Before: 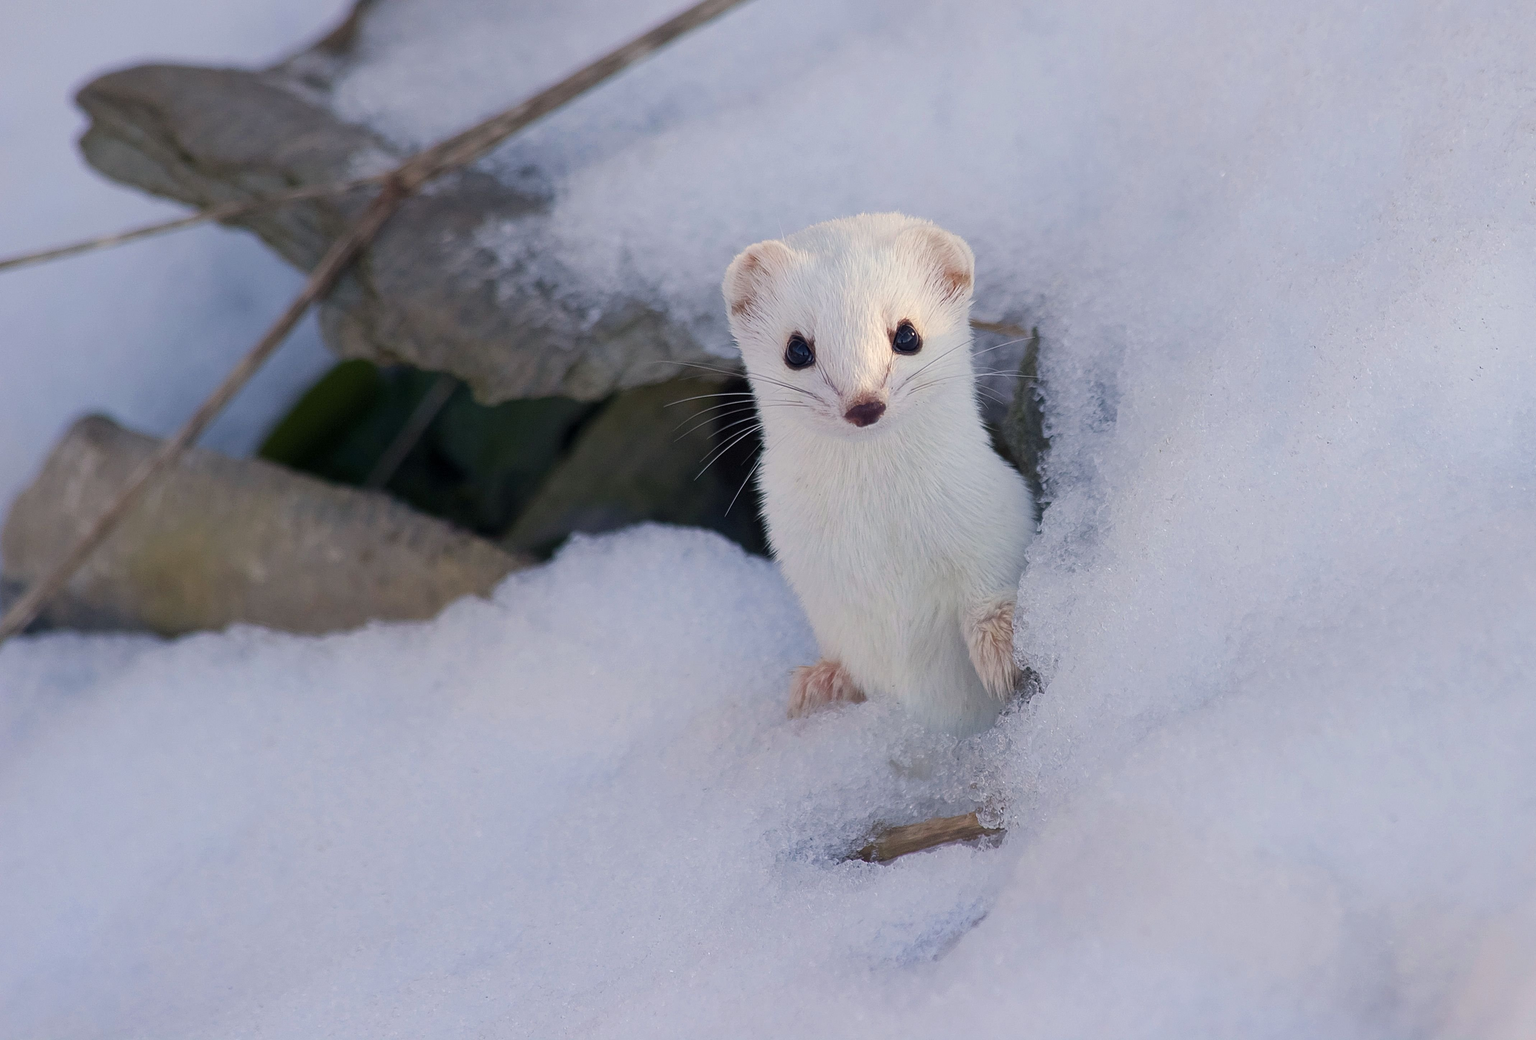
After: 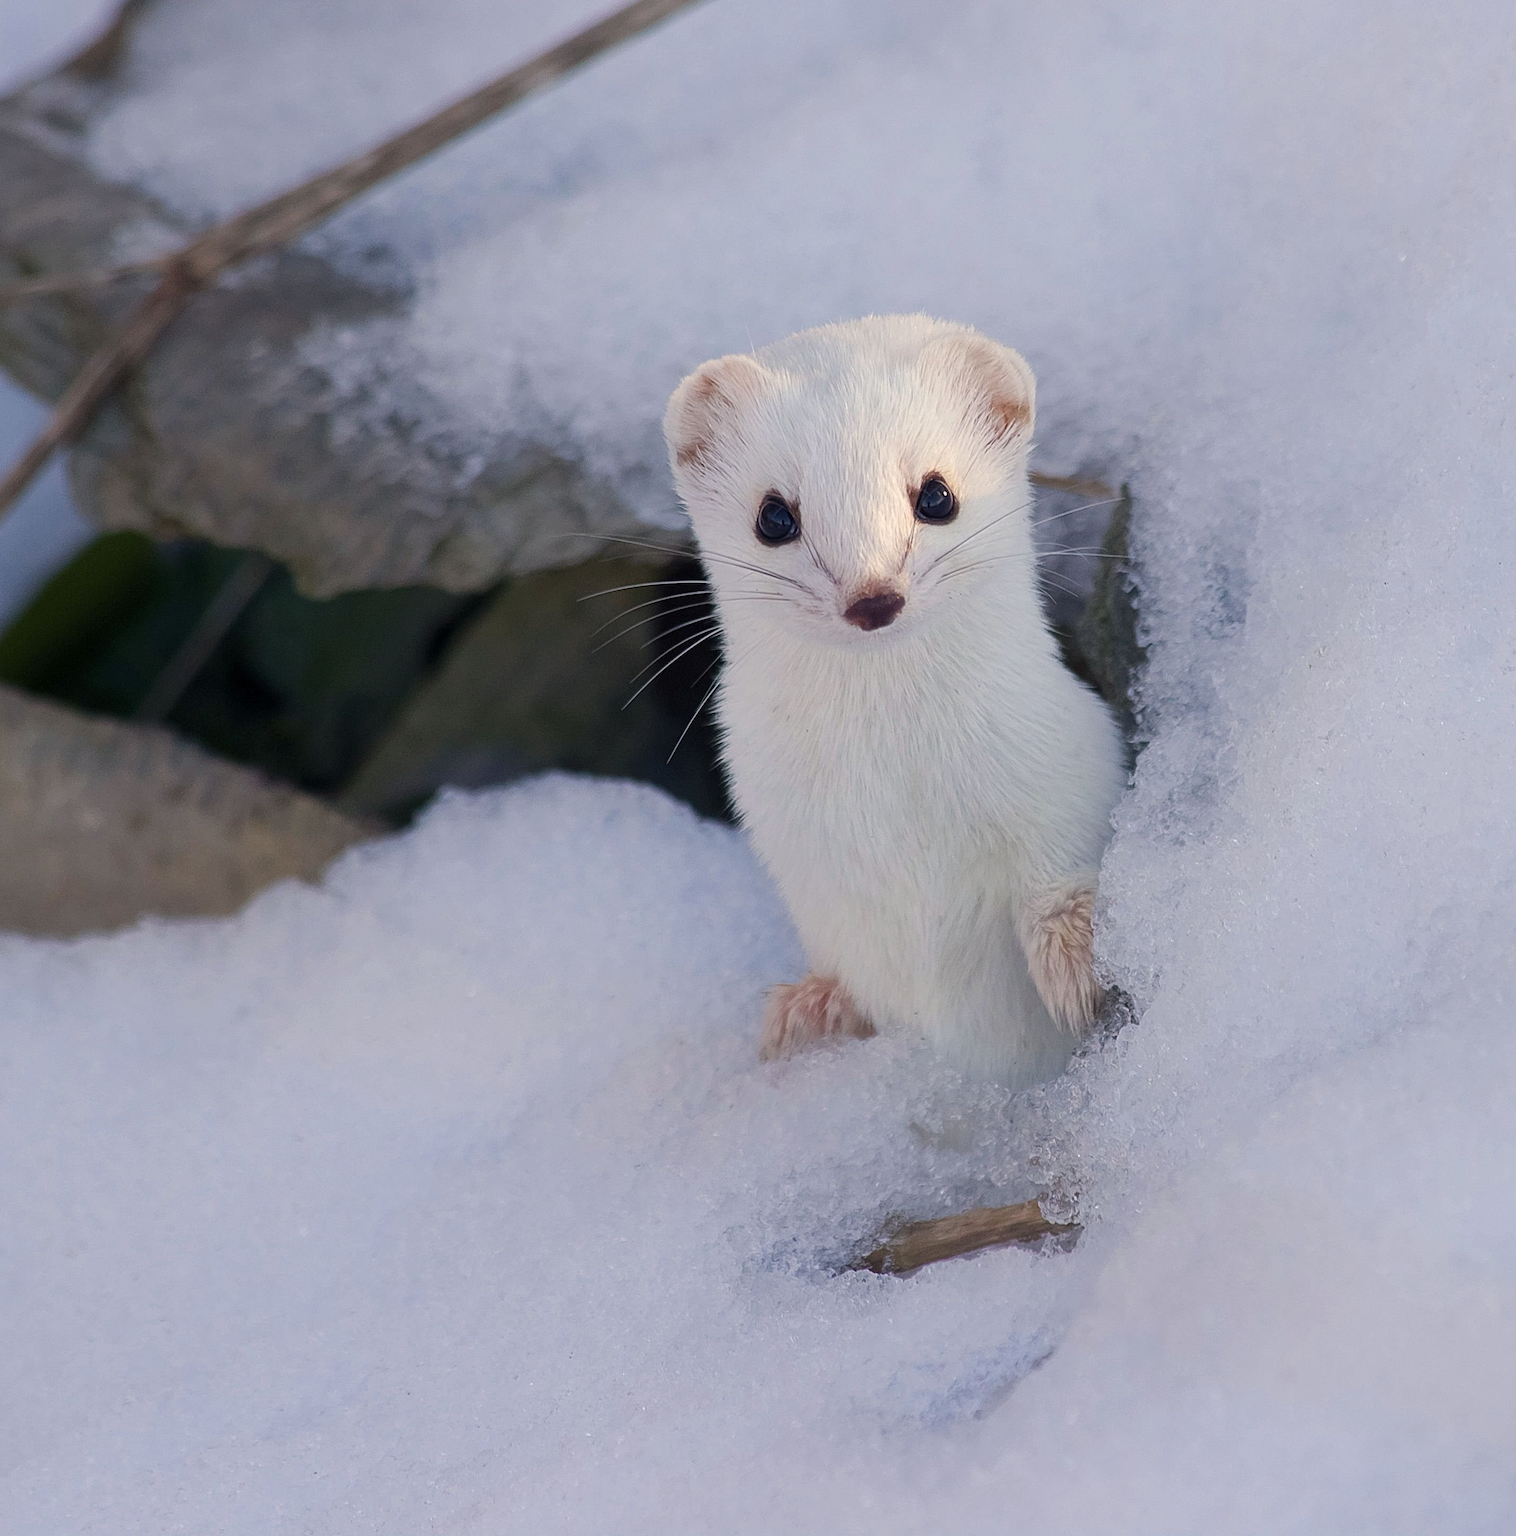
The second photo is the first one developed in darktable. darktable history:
crop and rotate: left 17.812%, right 15.324%
color calibration: illuminant same as pipeline (D50), adaptation none (bypass), x 0.333, y 0.333, temperature 5009.97 K
